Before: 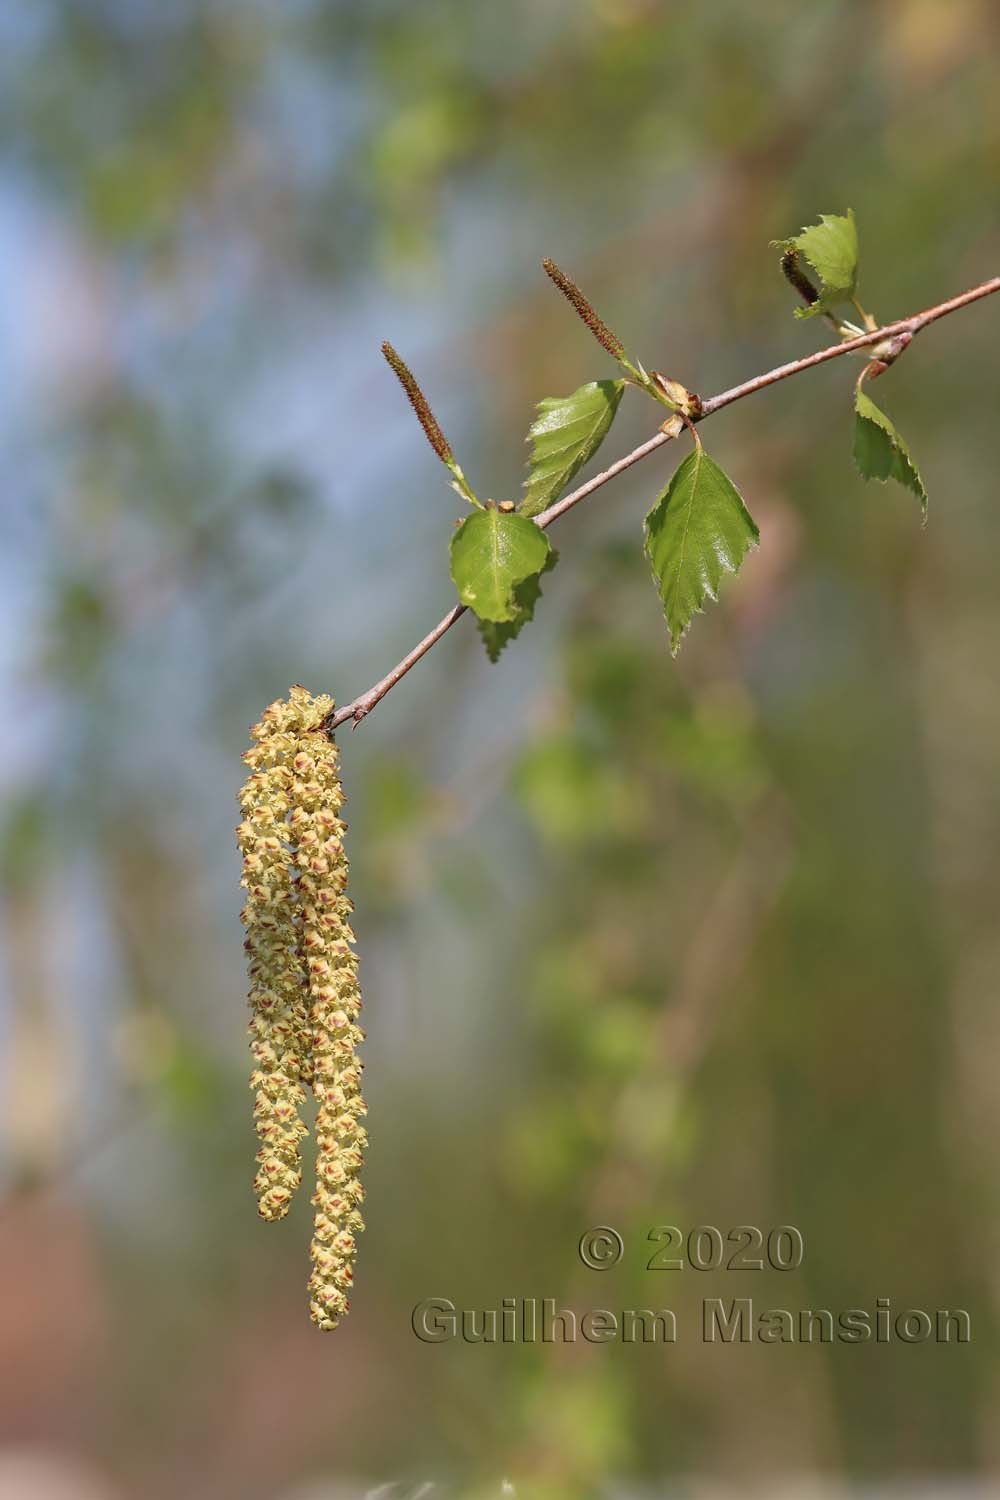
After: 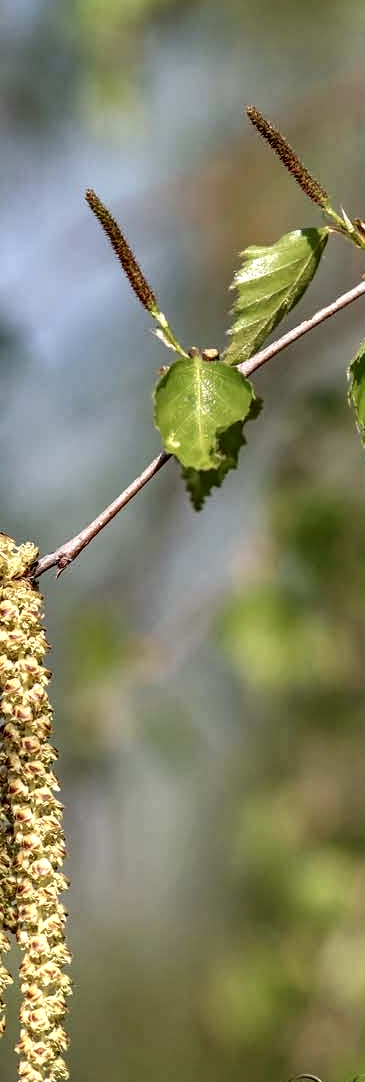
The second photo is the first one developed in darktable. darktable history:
crop and rotate: left 29.608%, top 10.163%, right 33.819%, bottom 17.64%
shadows and highlights: shadows 52.92, highlights color adjustment 0.496%, soften with gaussian
local contrast: highlights 18%, detail 187%
